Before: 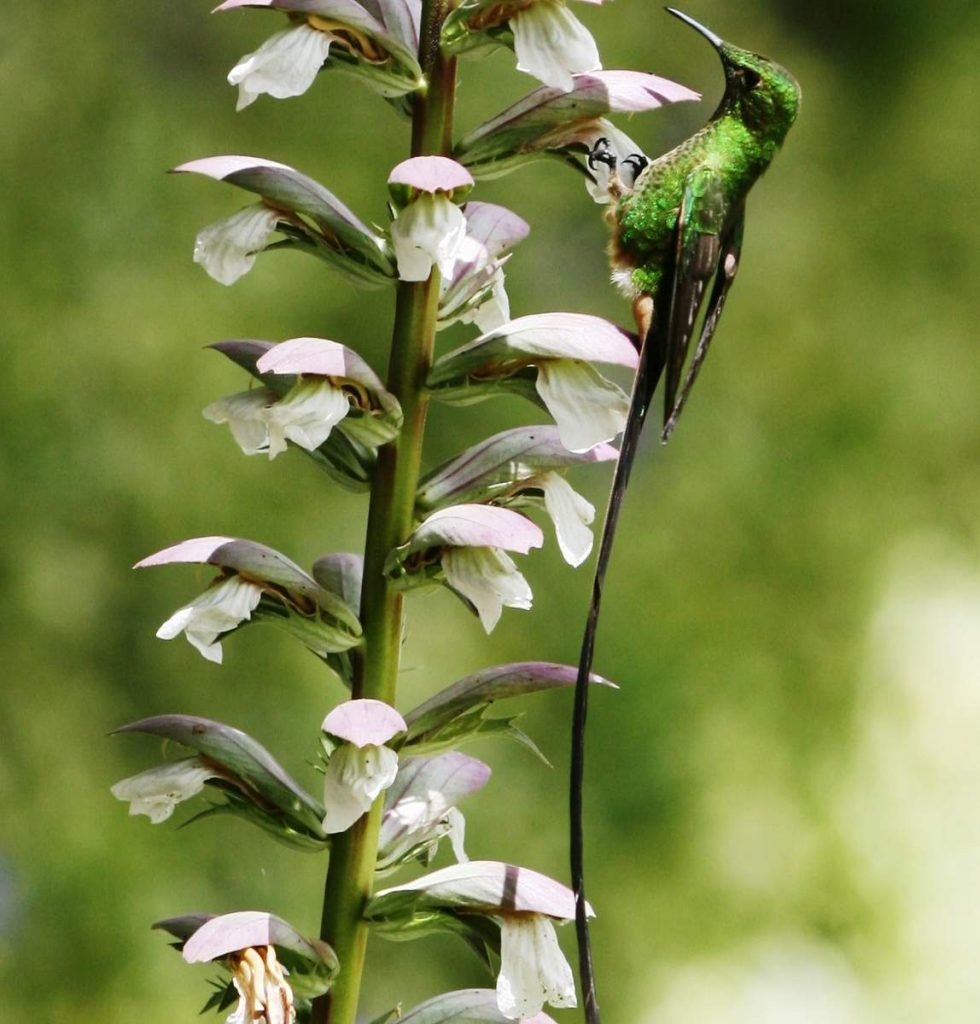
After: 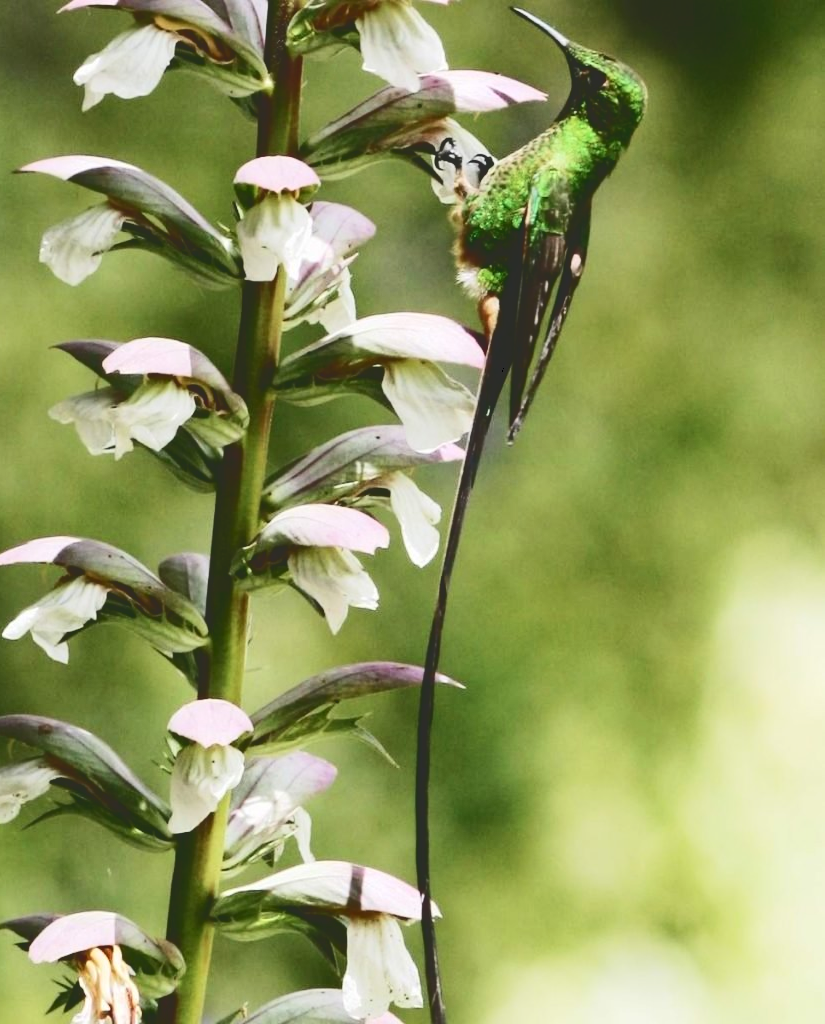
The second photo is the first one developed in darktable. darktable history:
crop: left 15.799%
tone curve: curves: ch0 [(0, 0) (0.003, 0.172) (0.011, 0.177) (0.025, 0.177) (0.044, 0.177) (0.069, 0.178) (0.1, 0.181) (0.136, 0.19) (0.177, 0.208) (0.224, 0.226) (0.277, 0.274) (0.335, 0.338) (0.399, 0.43) (0.468, 0.535) (0.543, 0.635) (0.623, 0.726) (0.709, 0.815) (0.801, 0.882) (0.898, 0.936) (1, 1)], color space Lab, independent channels, preserve colors none
